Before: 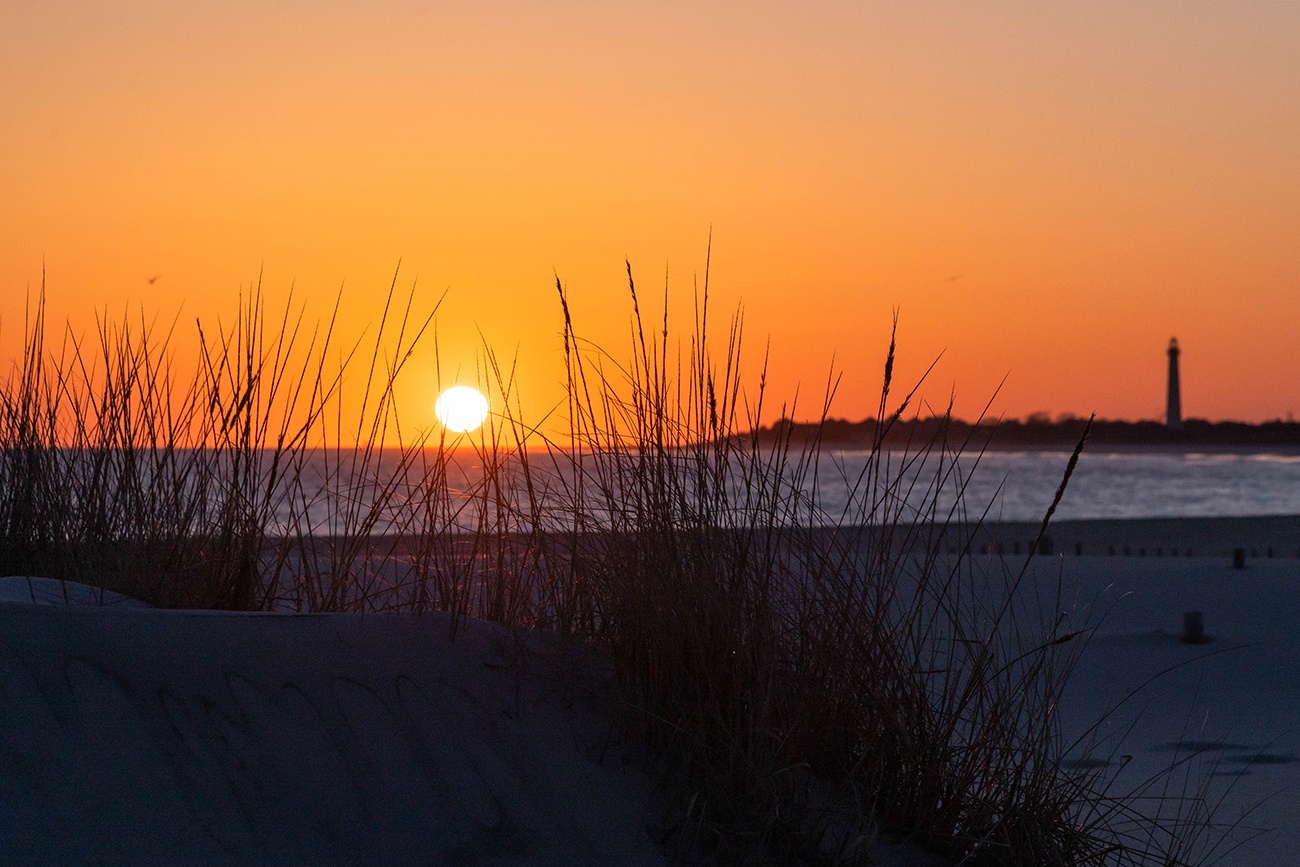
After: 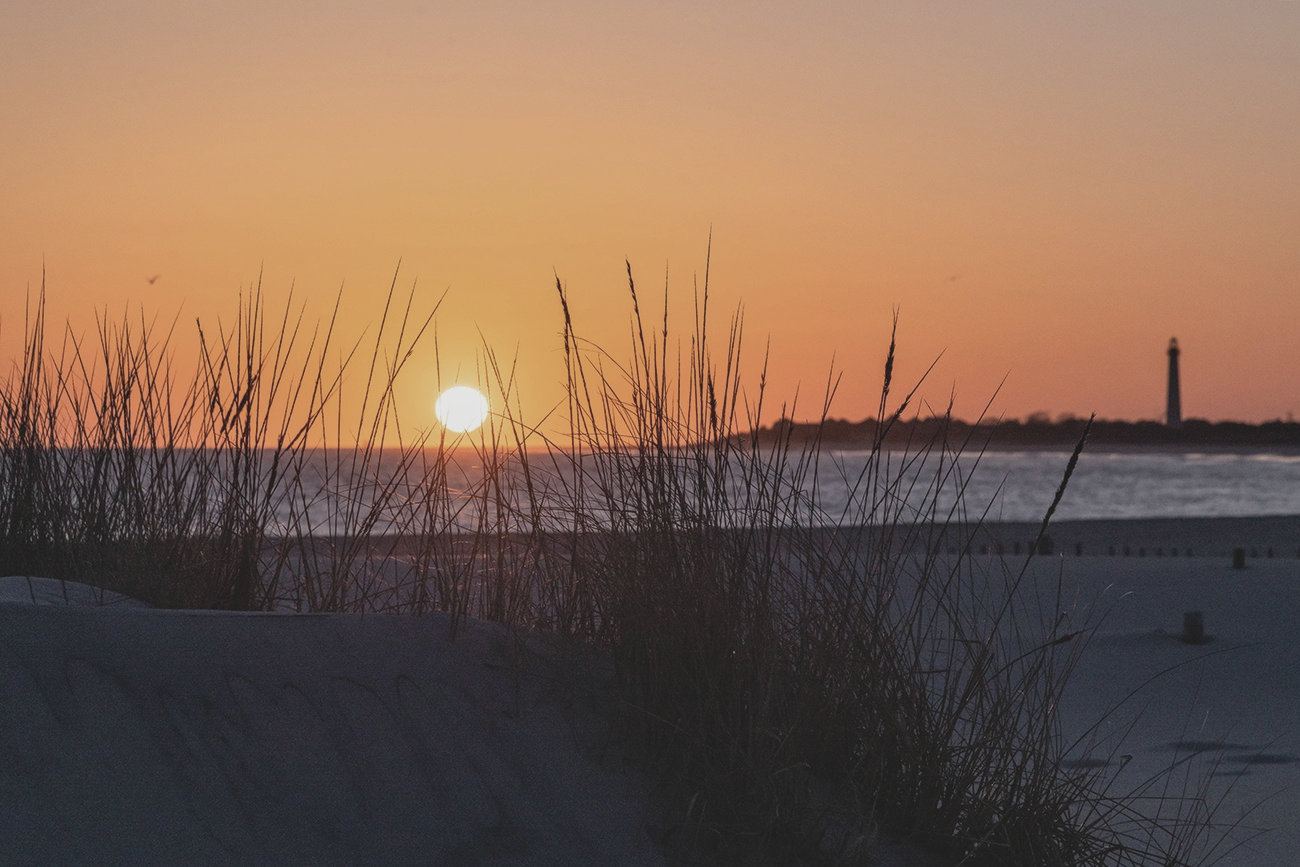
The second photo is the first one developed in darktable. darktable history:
contrast brightness saturation: contrast -0.26, saturation -0.43
local contrast: detail 130%
